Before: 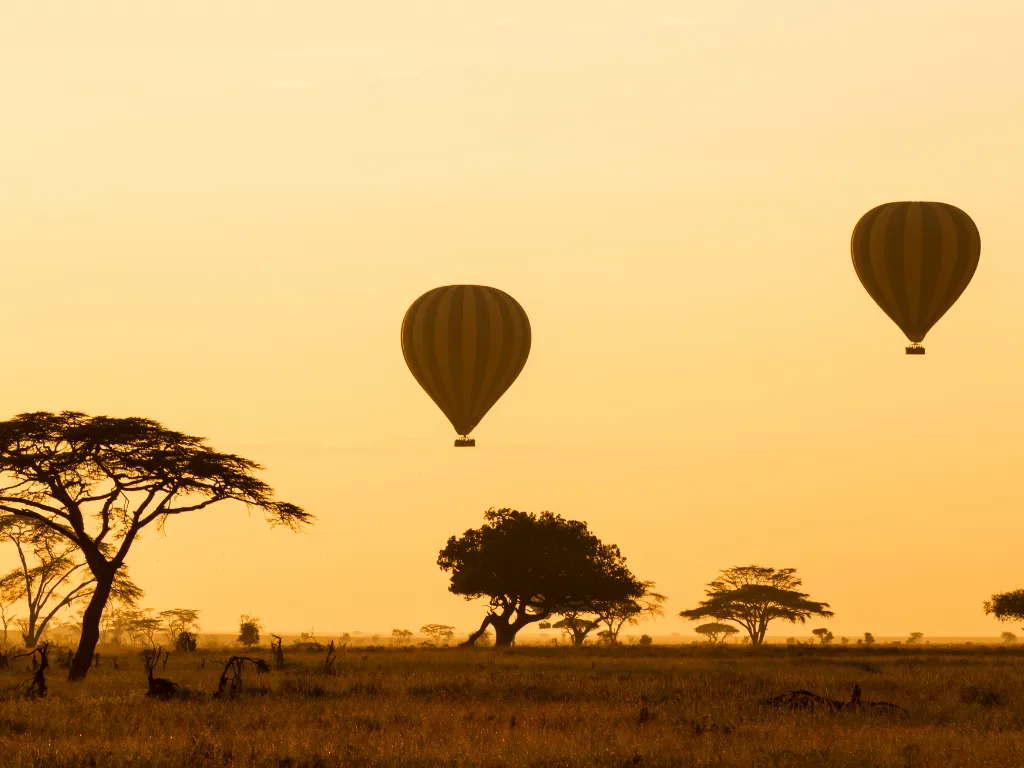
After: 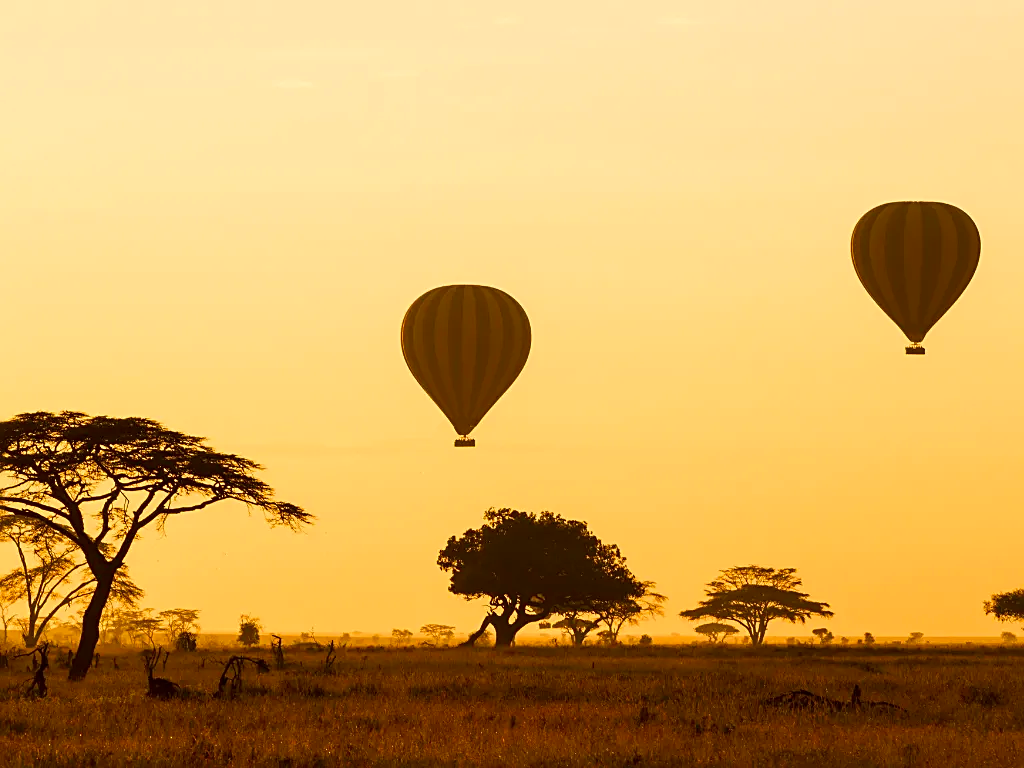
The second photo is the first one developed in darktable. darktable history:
contrast brightness saturation: saturation 0.18
sharpen: on, module defaults
